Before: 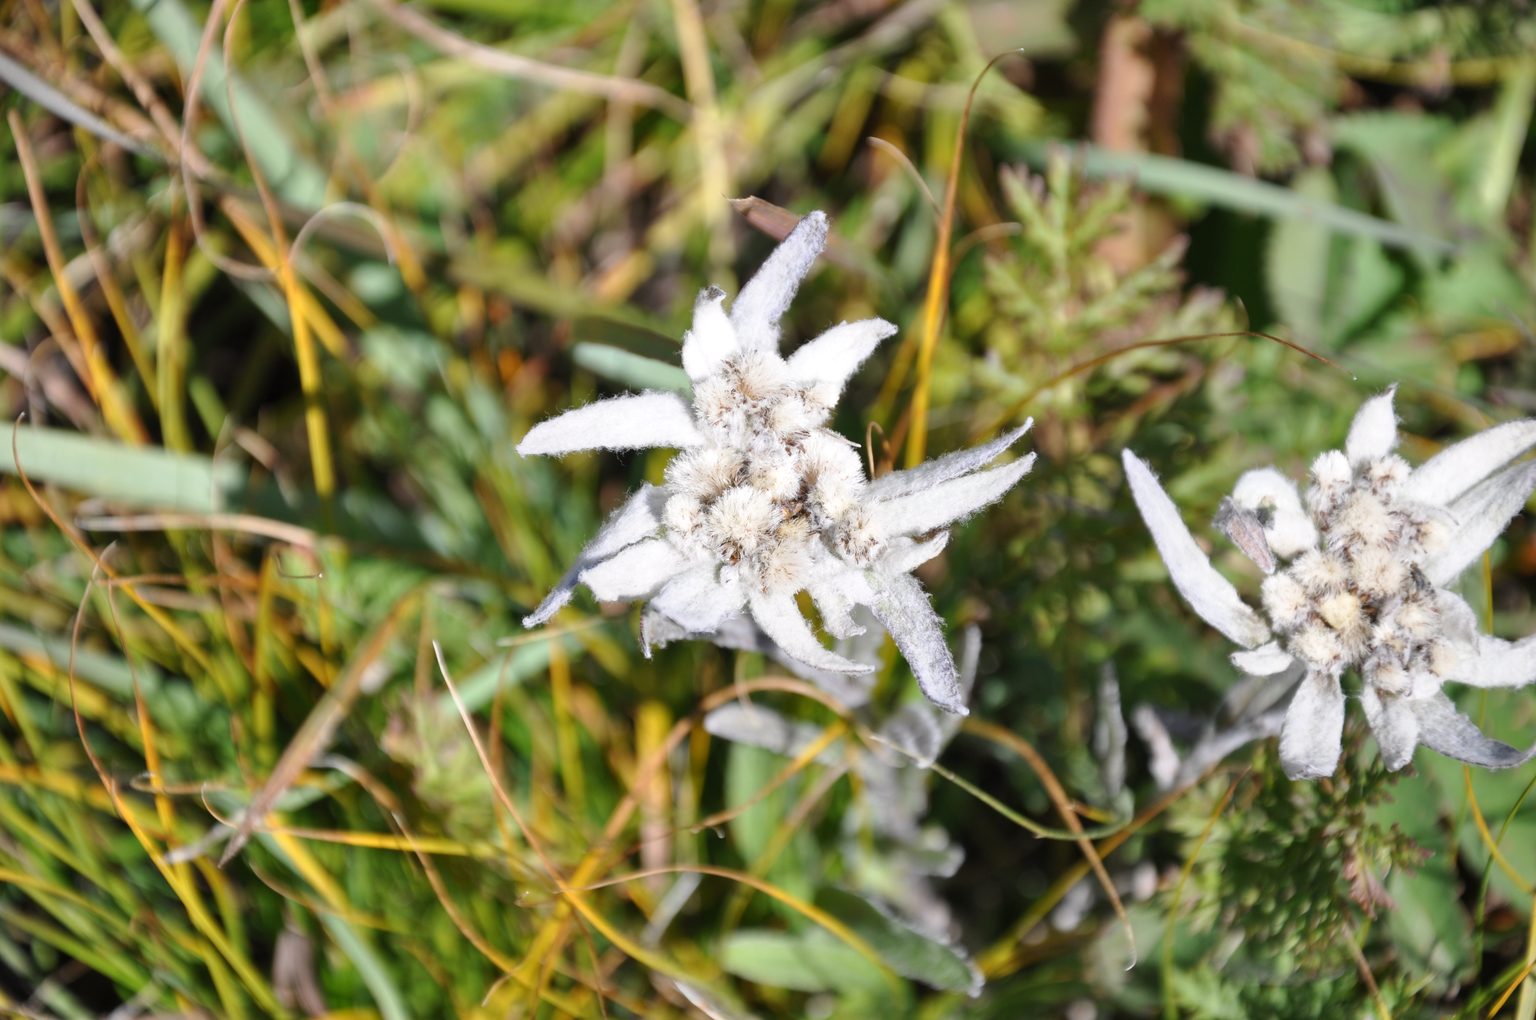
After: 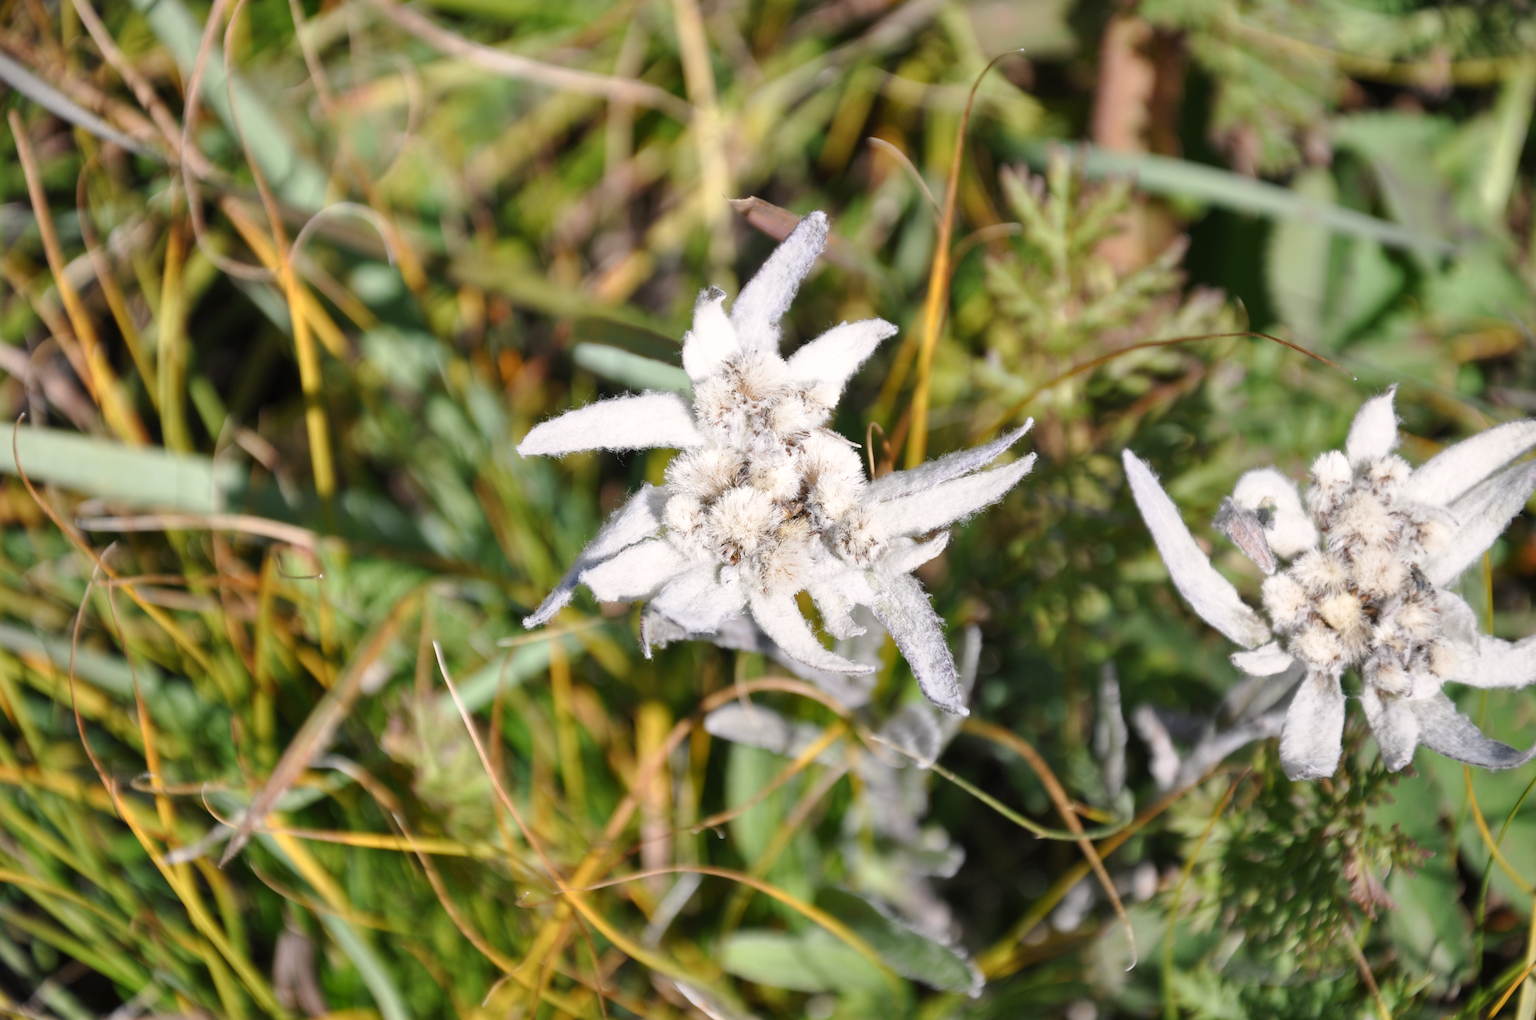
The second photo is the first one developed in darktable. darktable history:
color balance rgb: shadows lift › hue 86.39°, highlights gain › chroma 1.012%, highlights gain › hue 60.21°, perceptual saturation grading › global saturation -2.344%, perceptual saturation grading › highlights -7.154%, perceptual saturation grading › mid-tones 7.955%, perceptual saturation grading › shadows 3.323%
